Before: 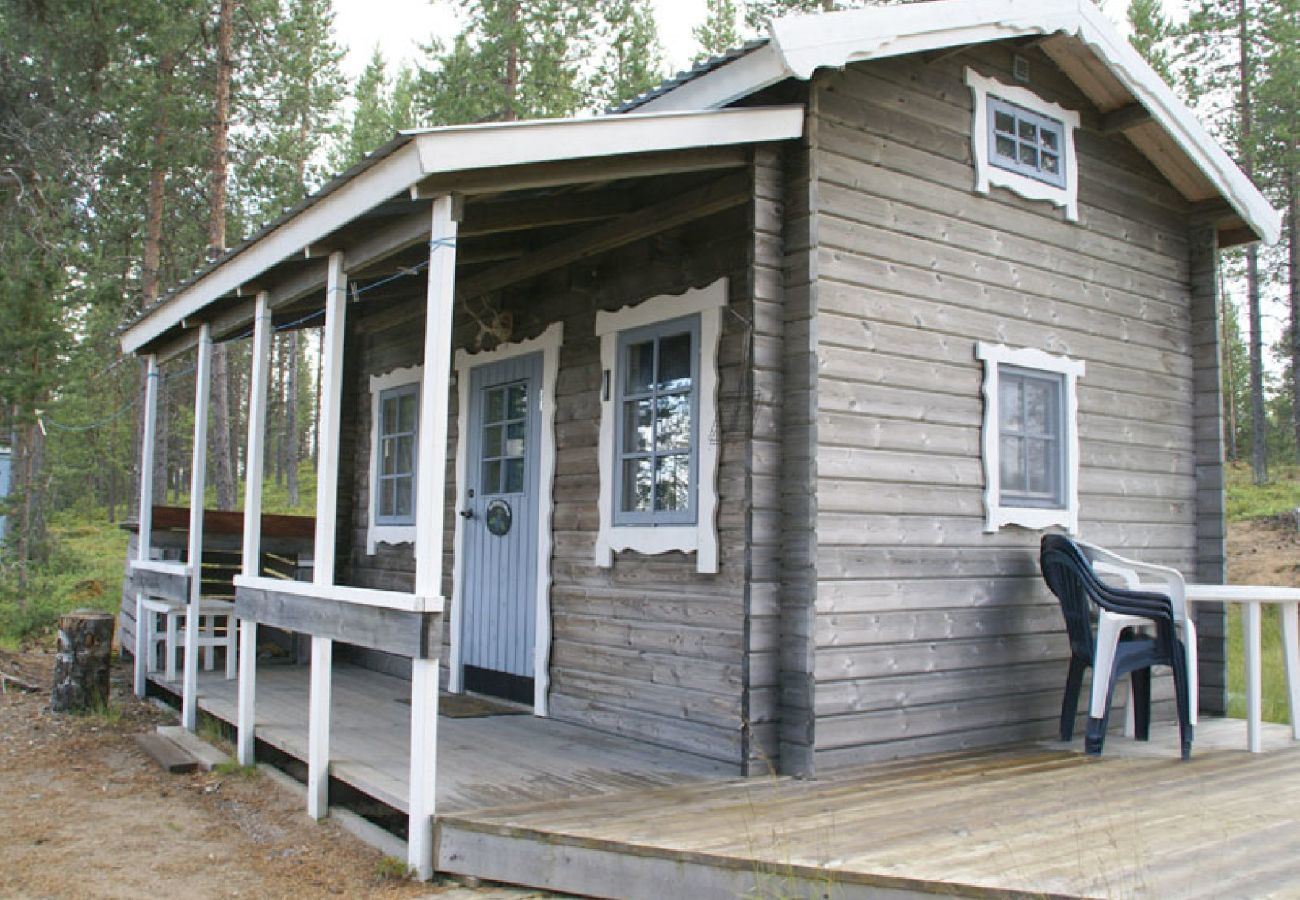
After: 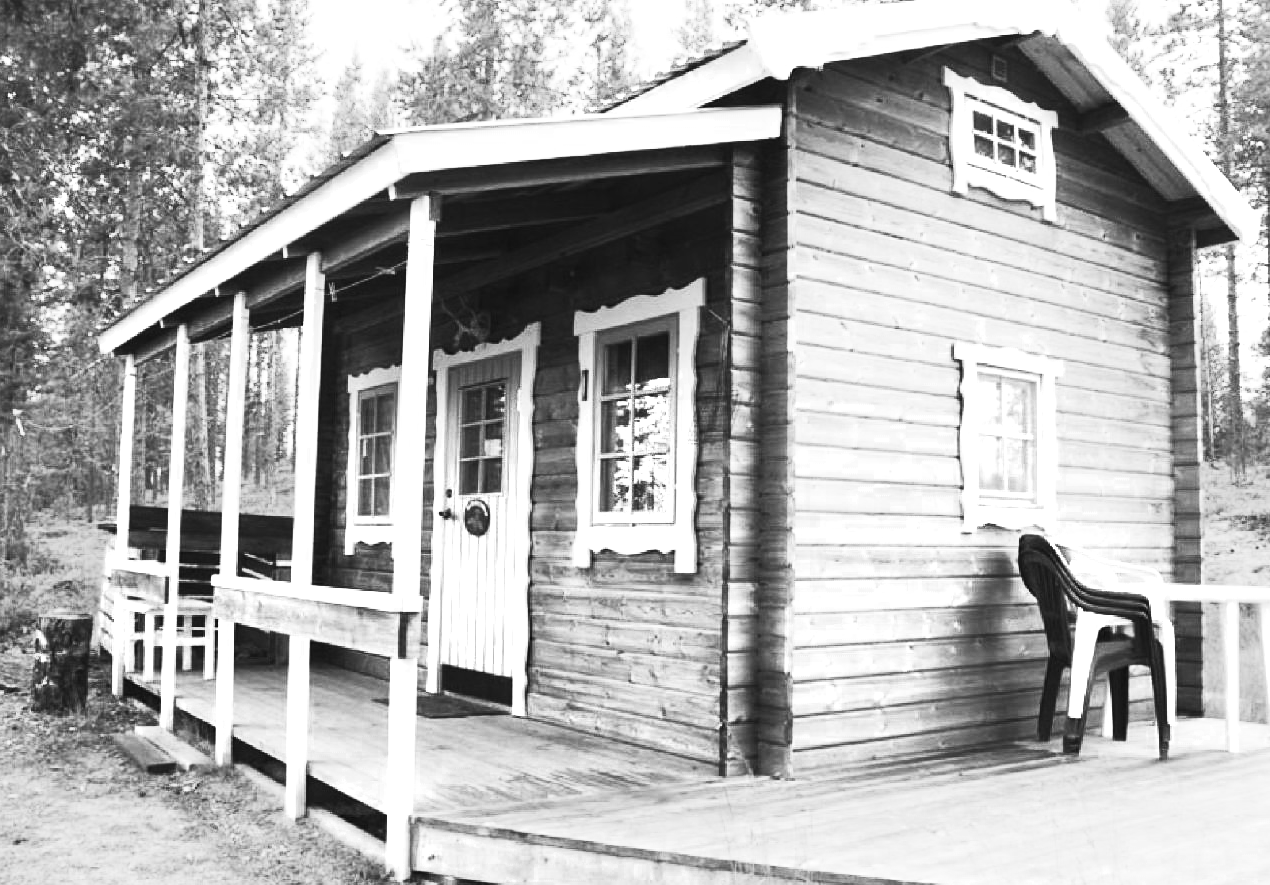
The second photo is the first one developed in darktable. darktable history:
contrast brightness saturation: contrast 0.603, brightness 0.322, saturation 0.143
color zones: curves: ch0 [(0, 0.613) (0.01, 0.613) (0.245, 0.448) (0.498, 0.529) (0.642, 0.665) (0.879, 0.777) (0.99, 0.613)]; ch1 [(0, 0) (0.143, 0) (0.286, 0) (0.429, 0) (0.571, 0) (0.714, 0) (0.857, 0)]
crop and rotate: left 1.697%, right 0.578%, bottom 1.641%
exposure: exposure 0.153 EV, compensate exposure bias true, compensate highlight preservation false
